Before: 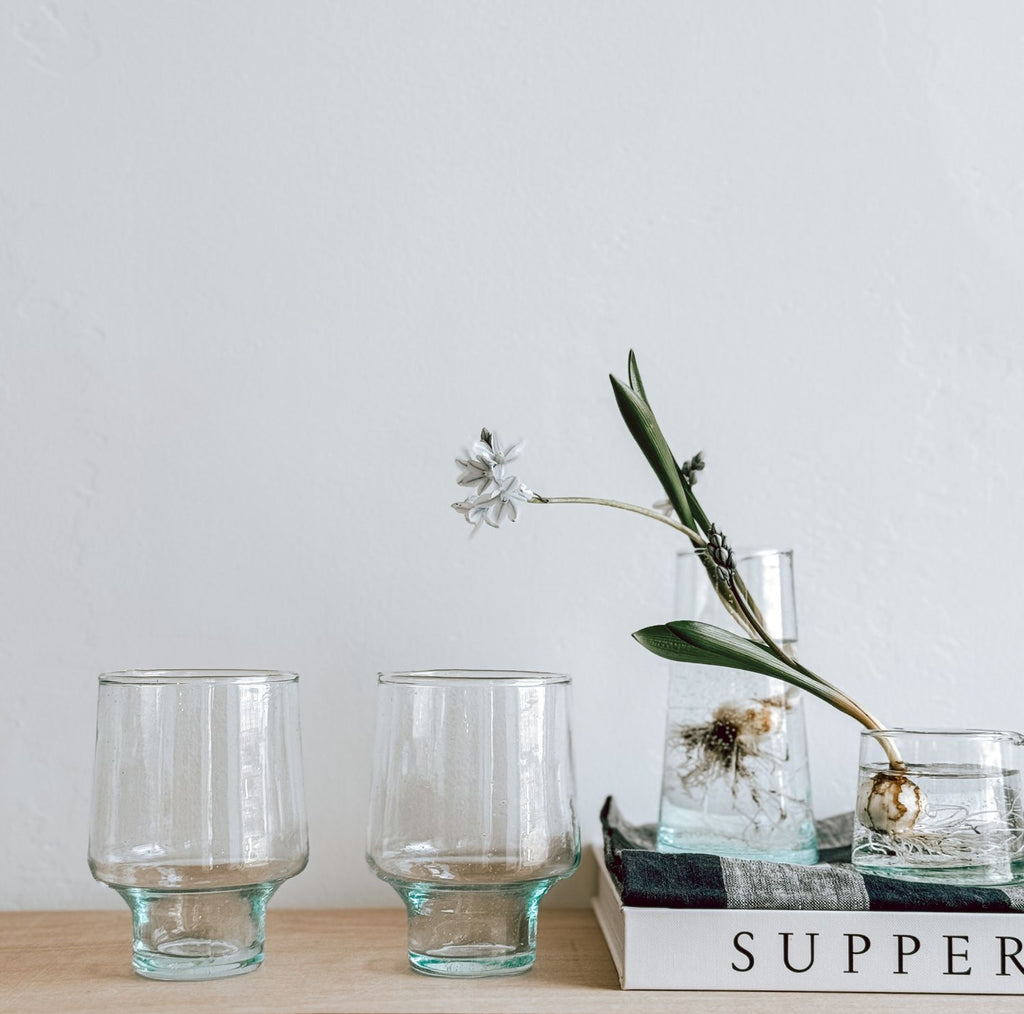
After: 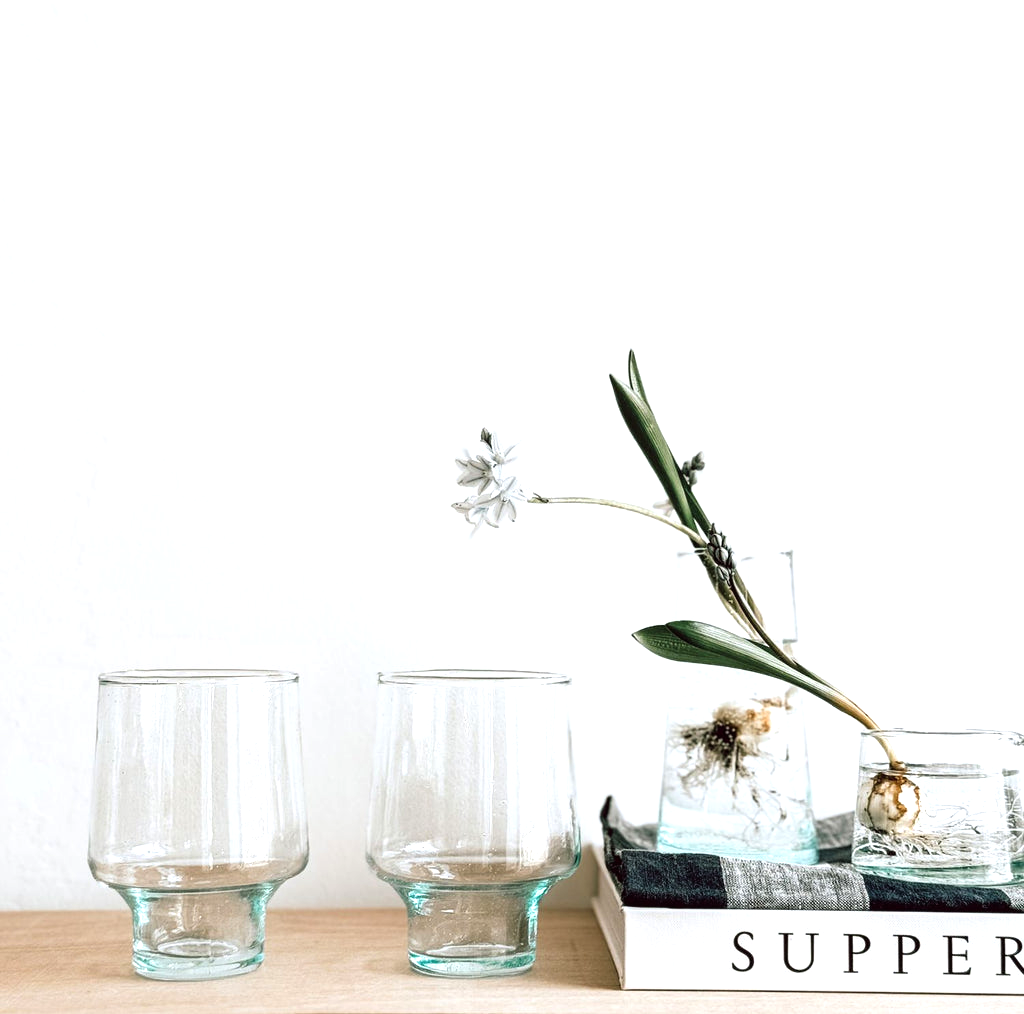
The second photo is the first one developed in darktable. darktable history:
tone equalizer: -8 EV -0.787 EV, -7 EV -0.718 EV, -6 EV -0.63 EV, -5 EV -0.382 EV, -3 EV 0.391 EV, -2 EV 0.6 EV, -1 EV 0.686 EV, +0 EV 0.771 EV
